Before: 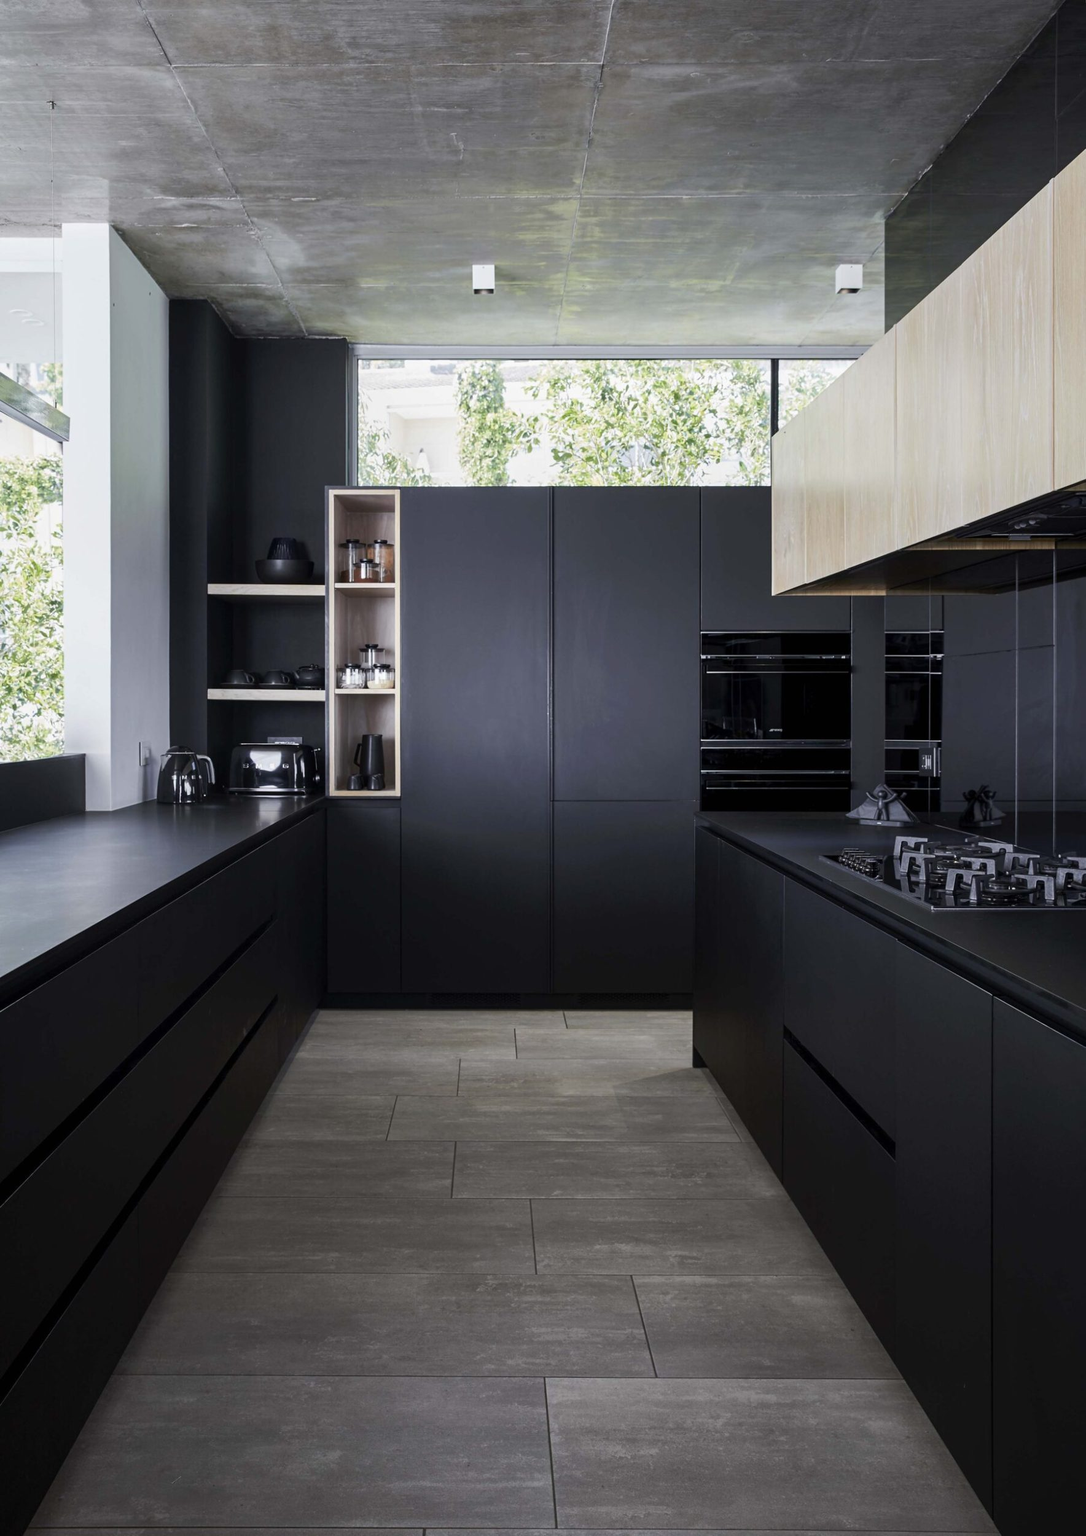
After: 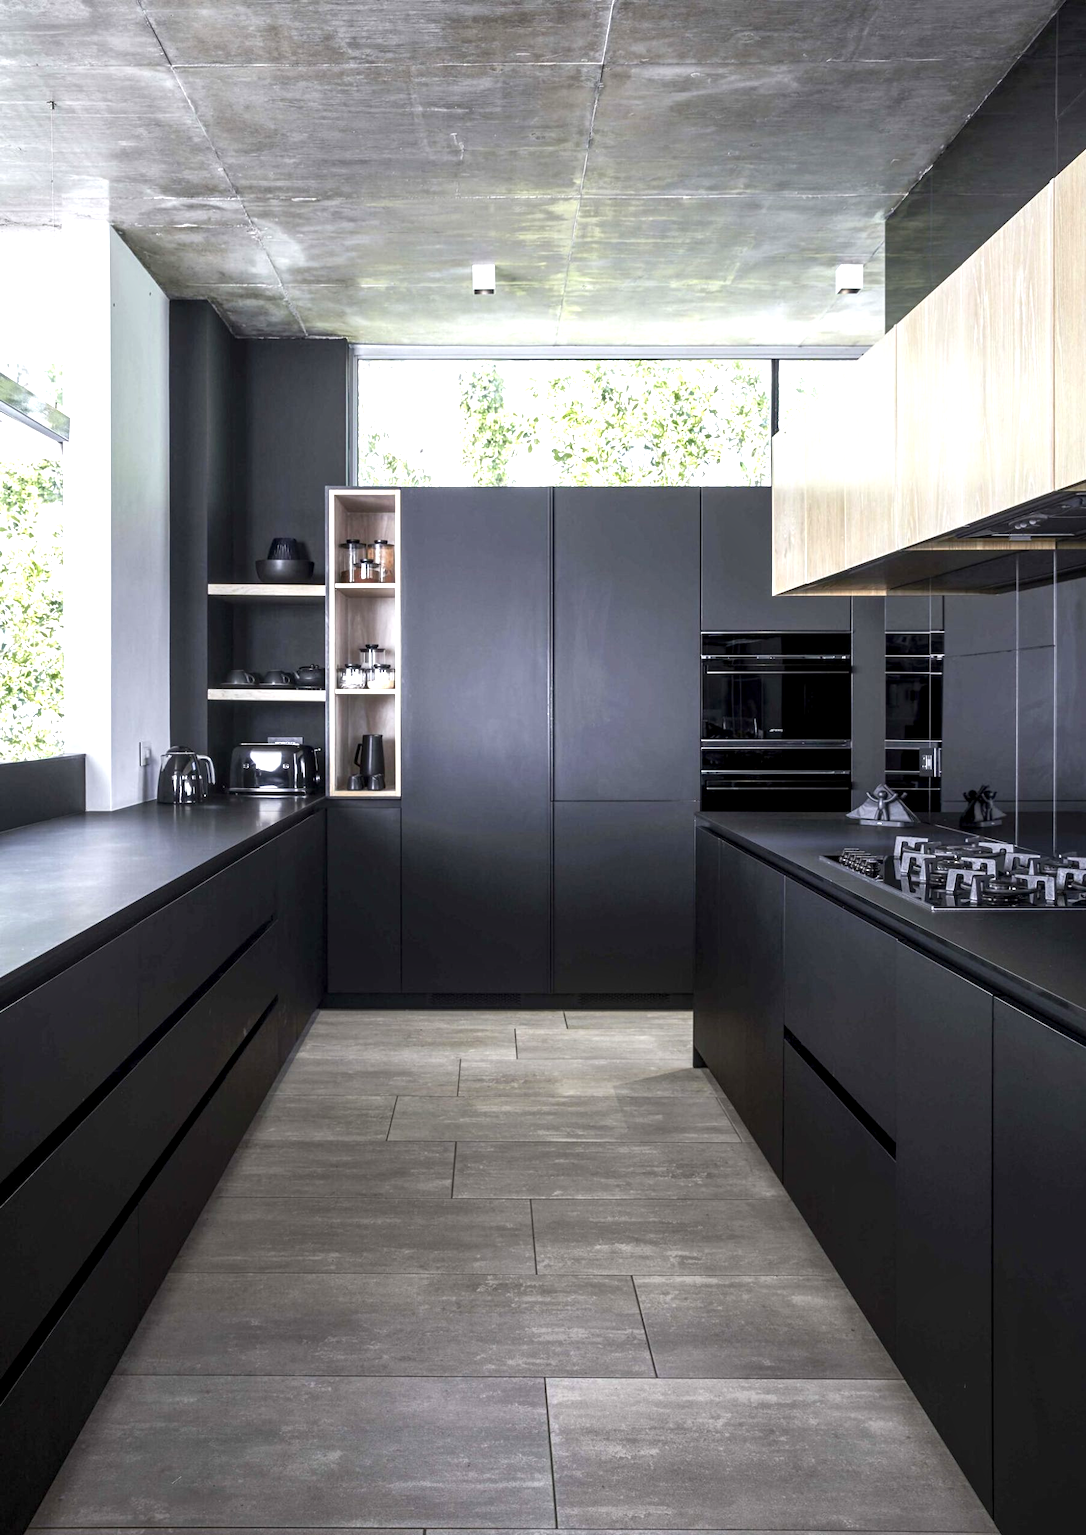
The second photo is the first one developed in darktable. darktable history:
exposure: black level correction 0, exposure 0.89 EV, compensate highlight preservation false
local contrast: highlights 63%, detail 143%, midtone range 0.431
